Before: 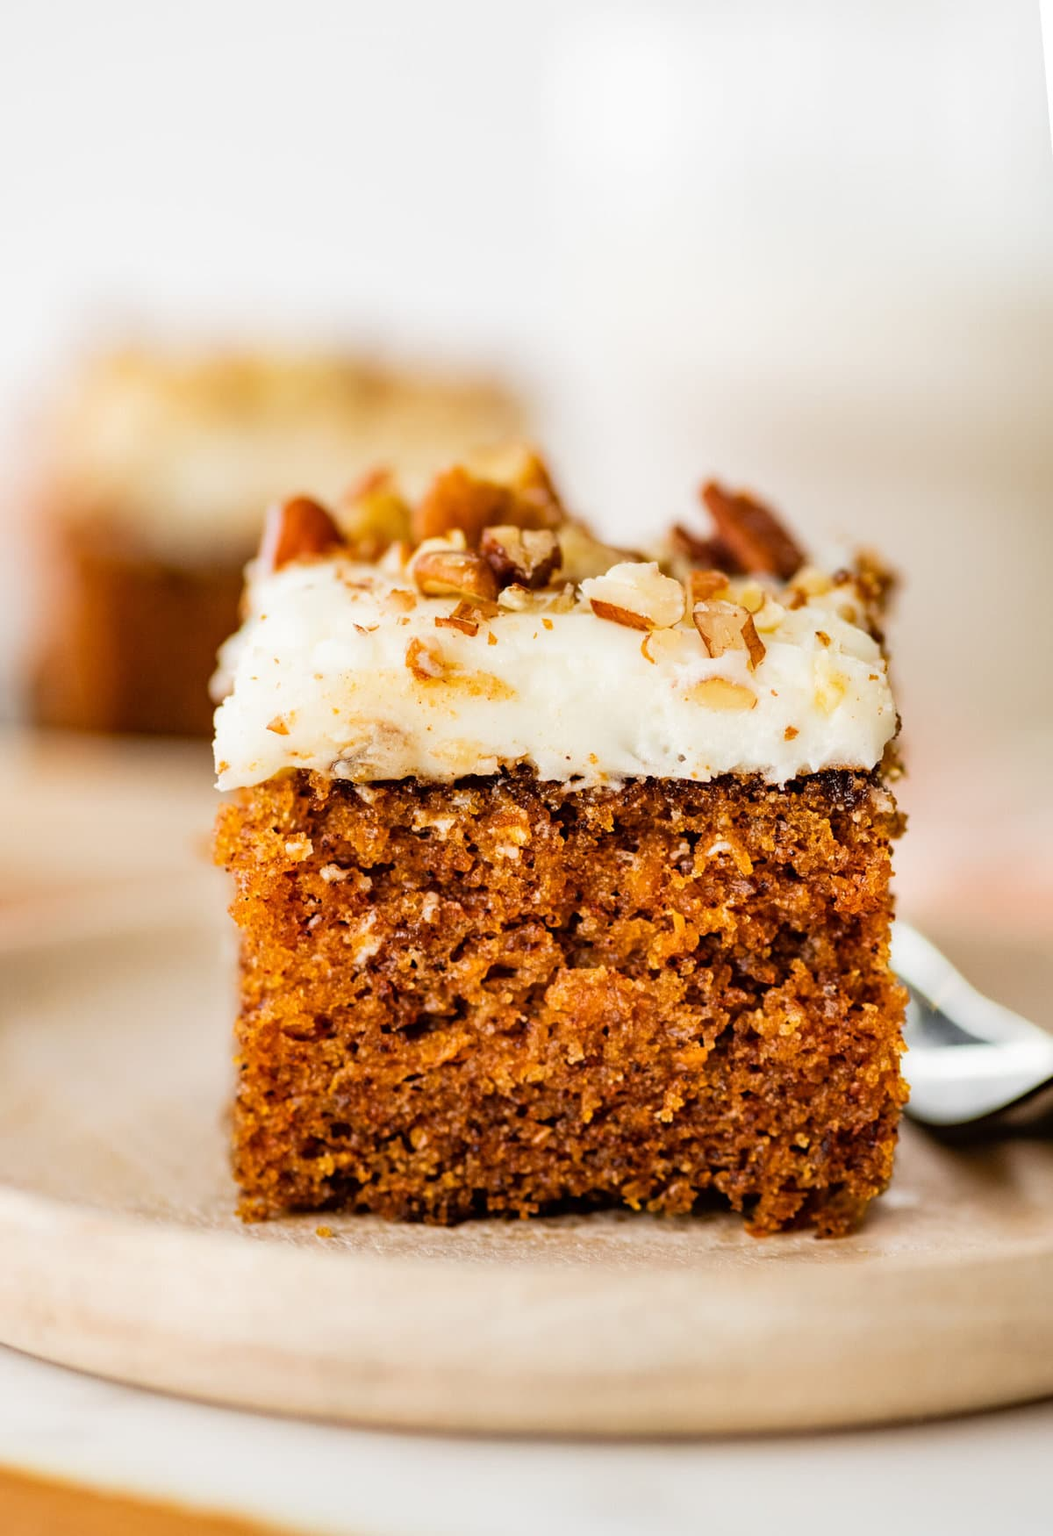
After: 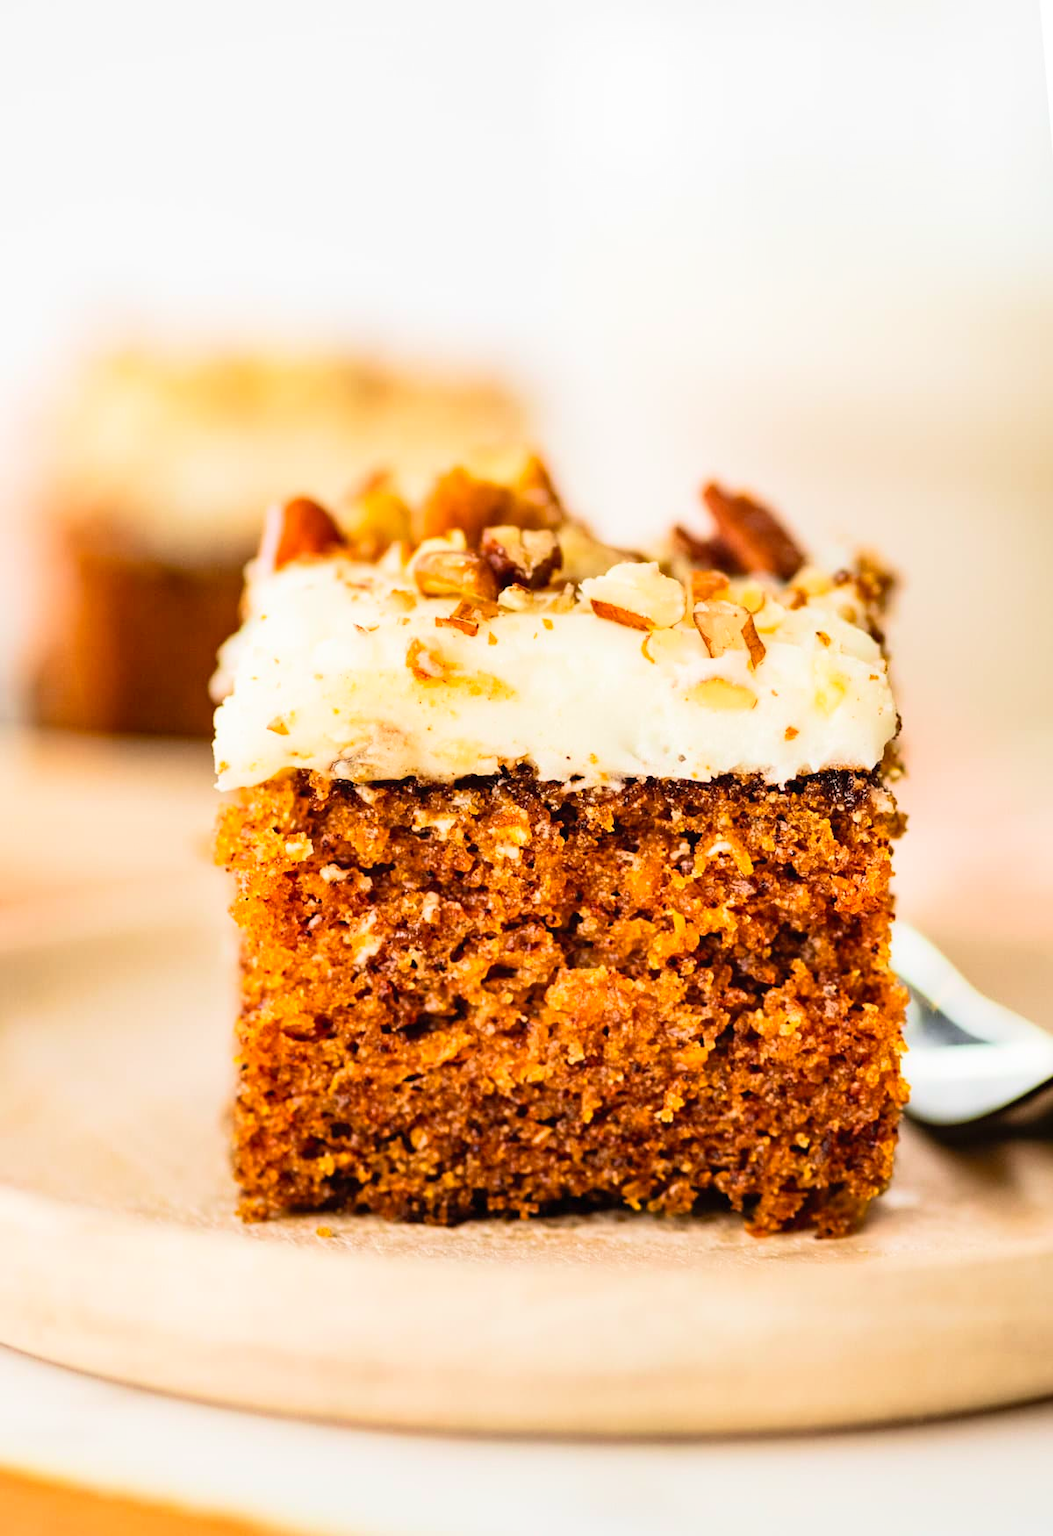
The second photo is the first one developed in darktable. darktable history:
contrast brightness saturation: contrast 0.2, brightness 0.16, saturation 0.22
velvia: on, module defaults
